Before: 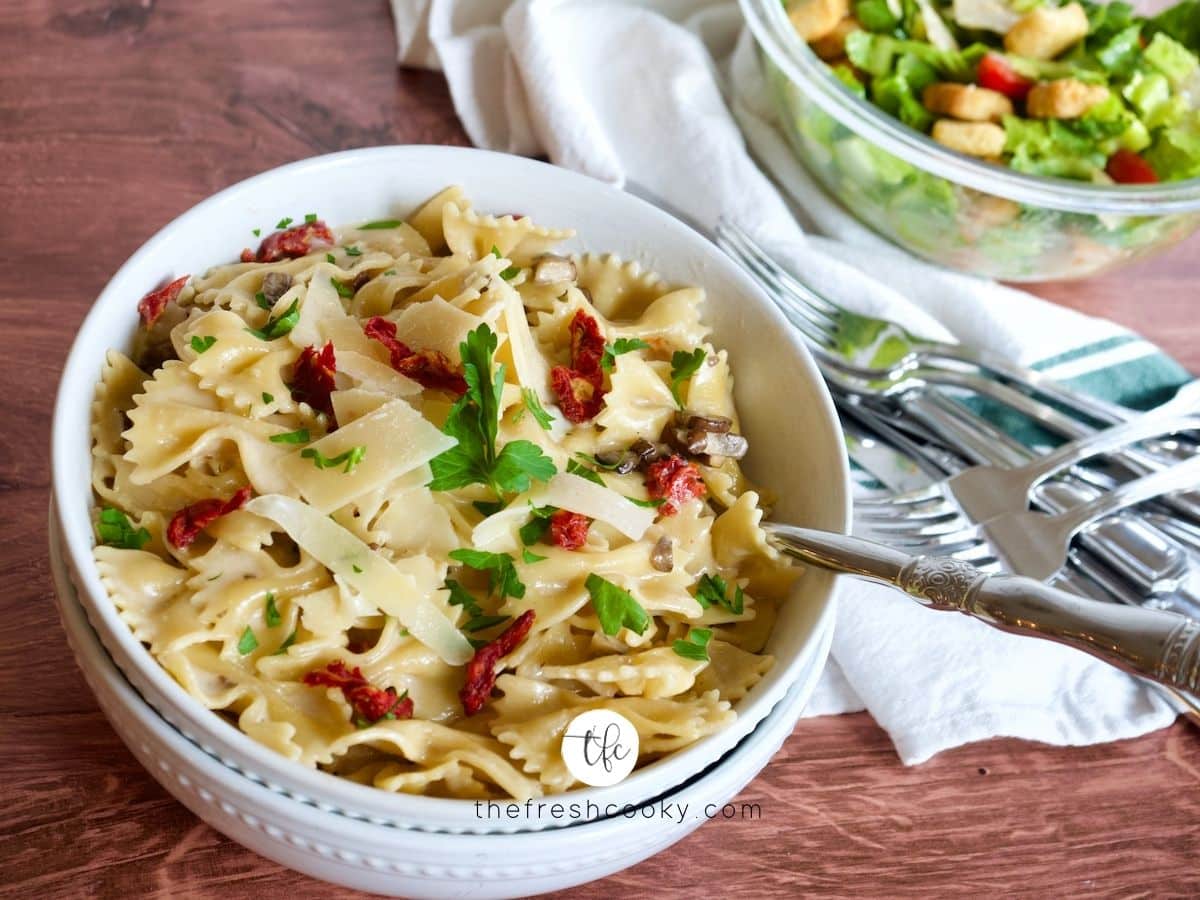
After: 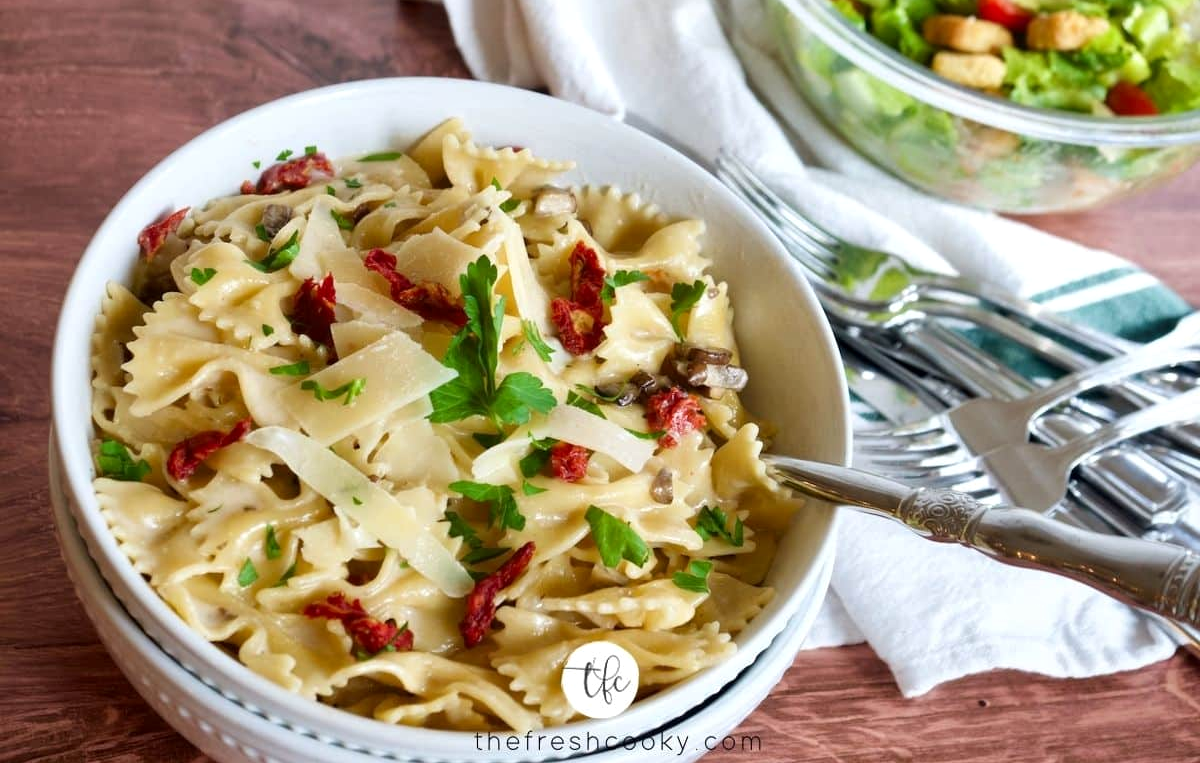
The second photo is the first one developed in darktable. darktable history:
crop: top 7.568%, bottom 7.592%
local contrast: mode bilateral grid, contrast 19, coarseness 49, detail 121%, midtone range 0.2
